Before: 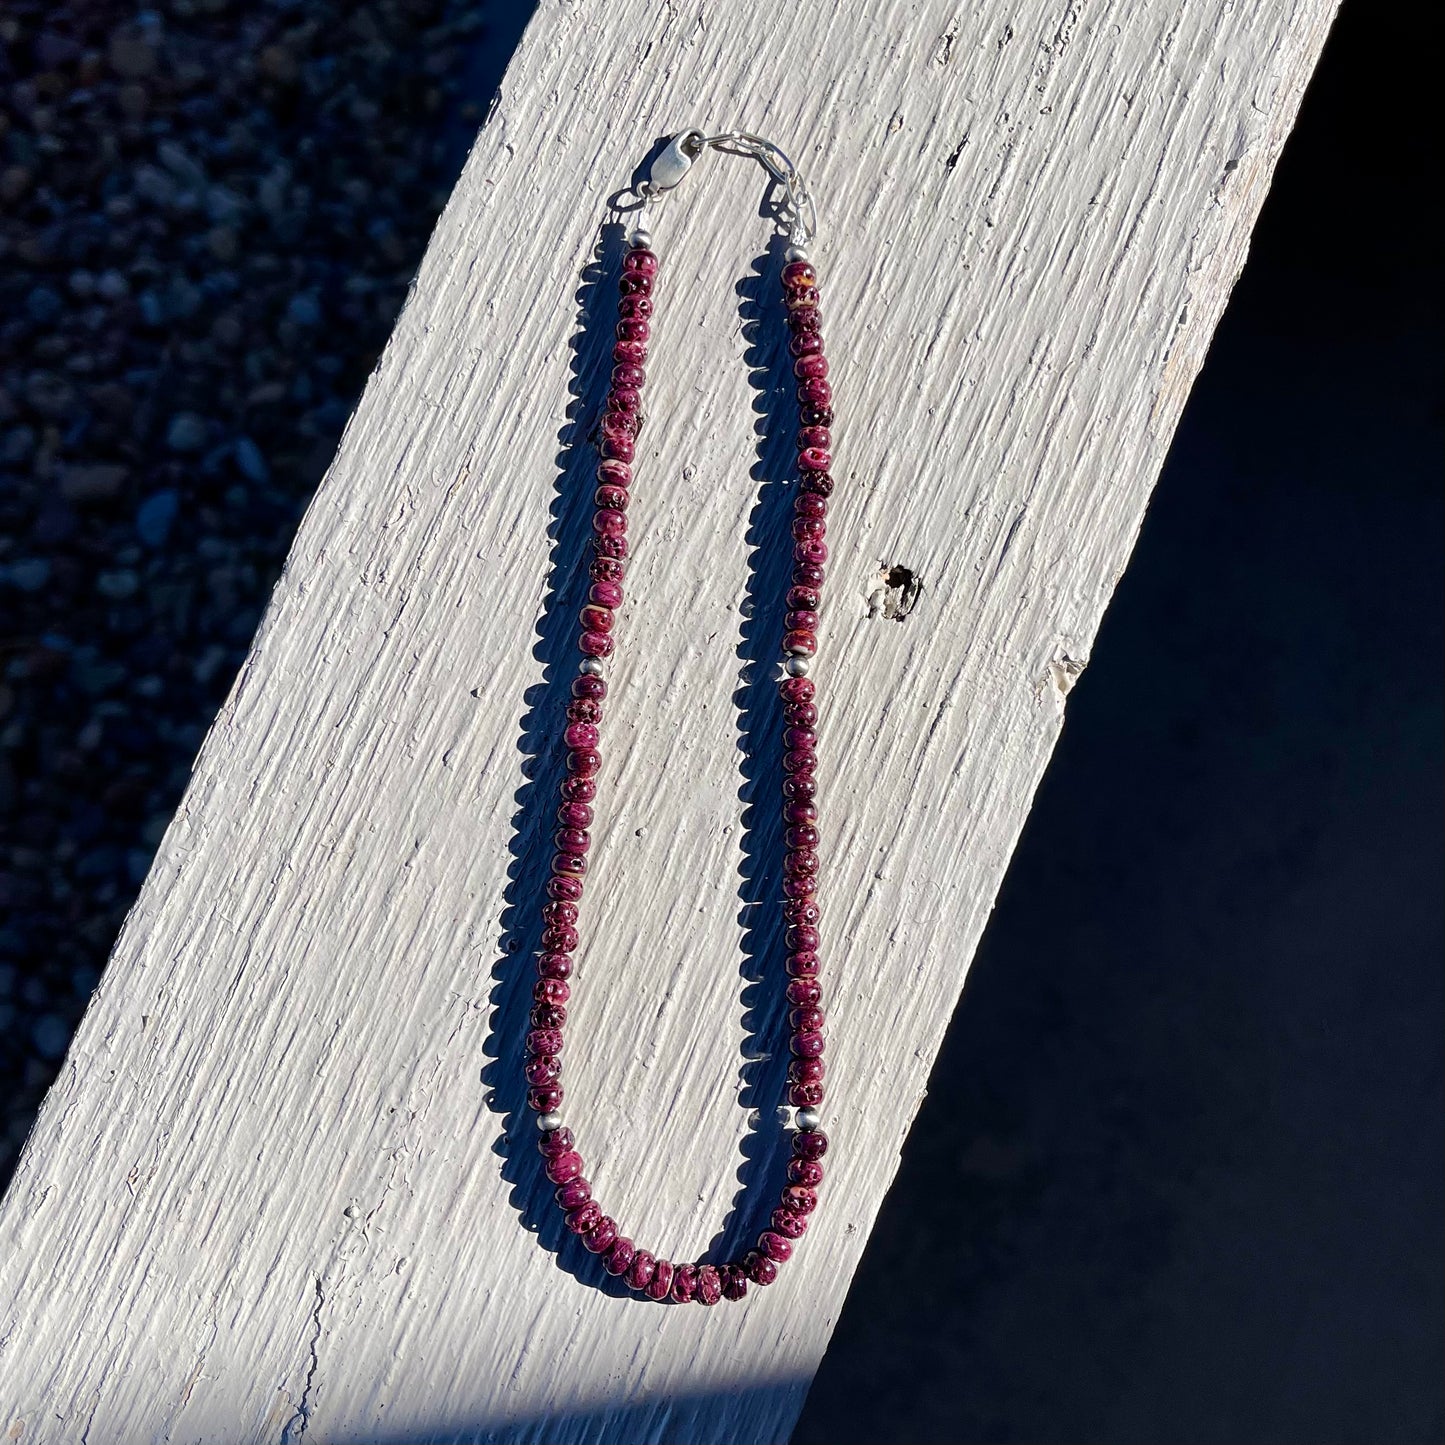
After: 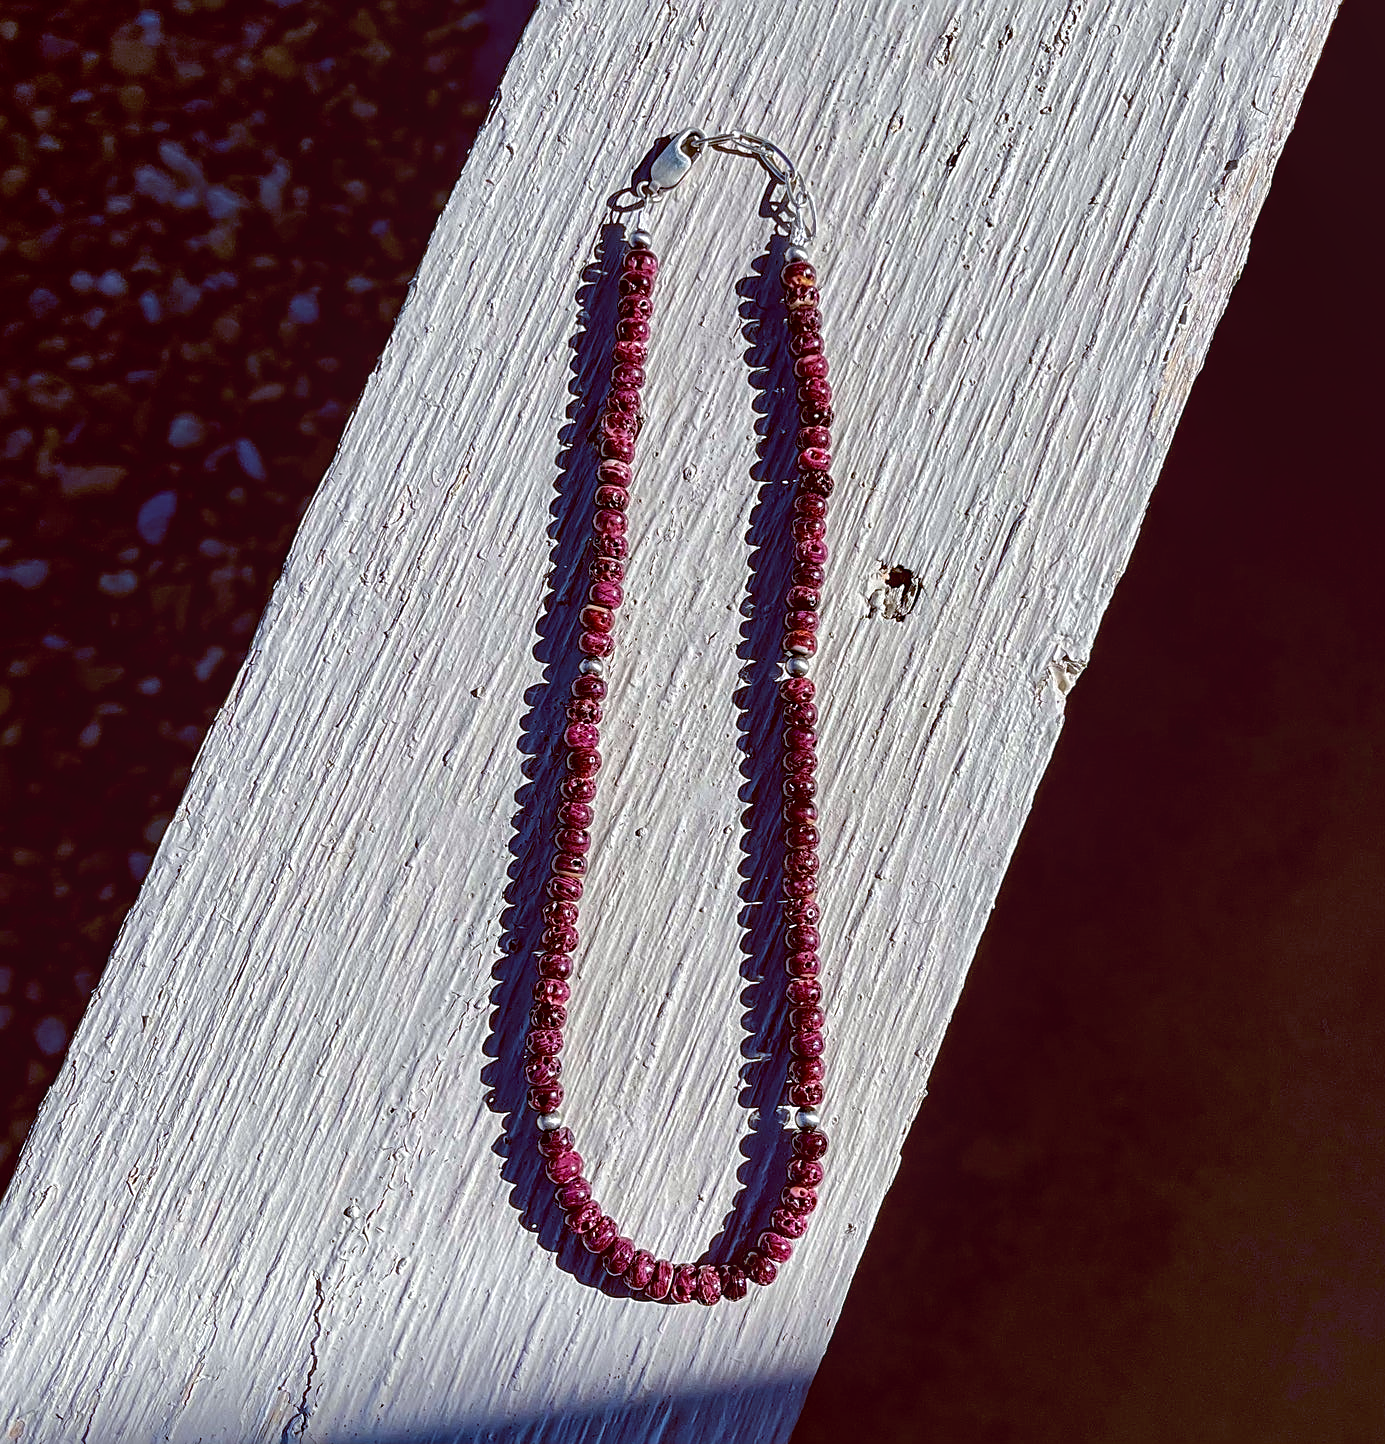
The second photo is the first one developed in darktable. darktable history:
color balance: lift [1, 1.015, 1.004, 0.985], gamma [1, 0.958, 0.971, 1.042], gain [1, 0.956, 0.977, 1.044]
local contrast: detail 130%
sharpen: on, module defaults
velvia: on, module defaults
crop: right 4.126%, bottom 0.031%
